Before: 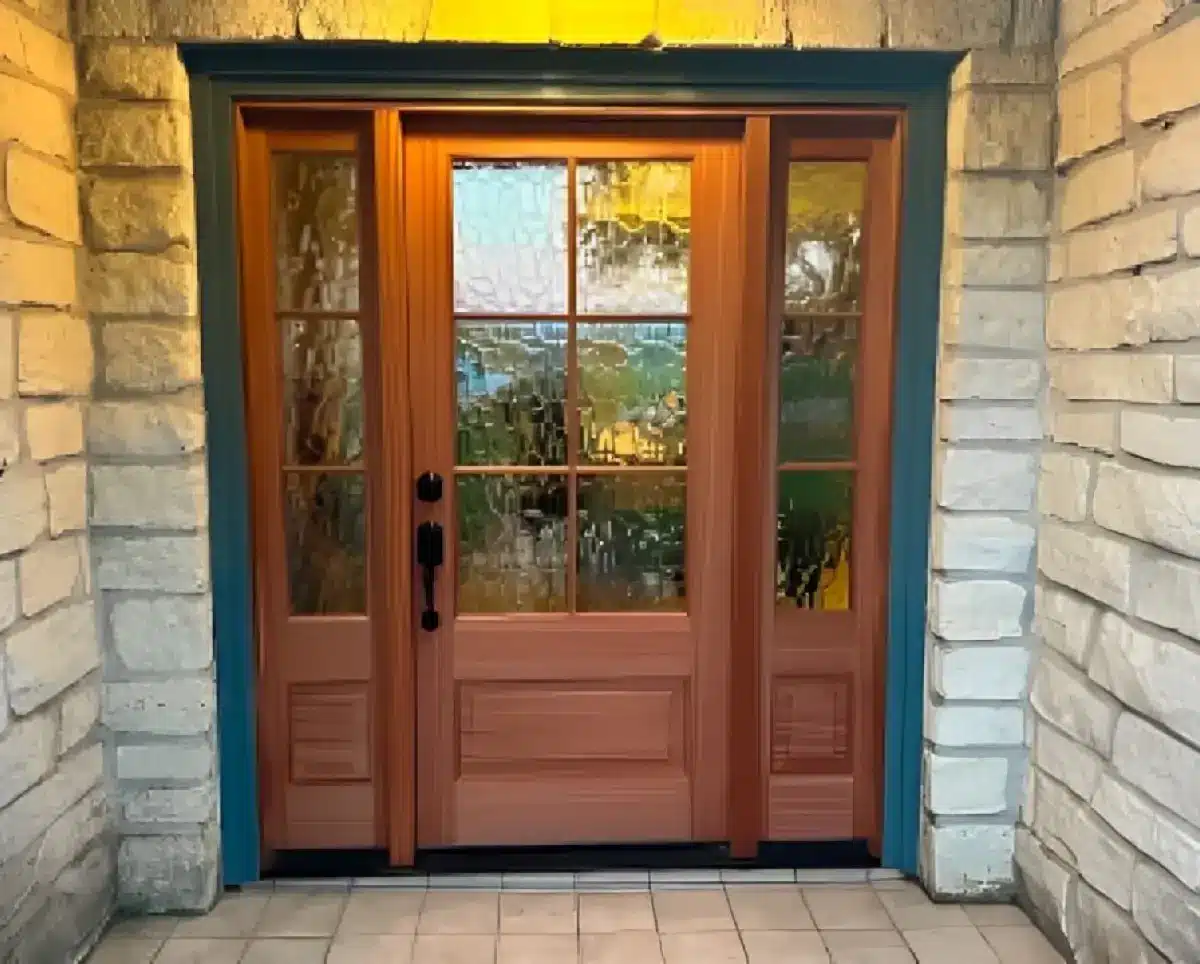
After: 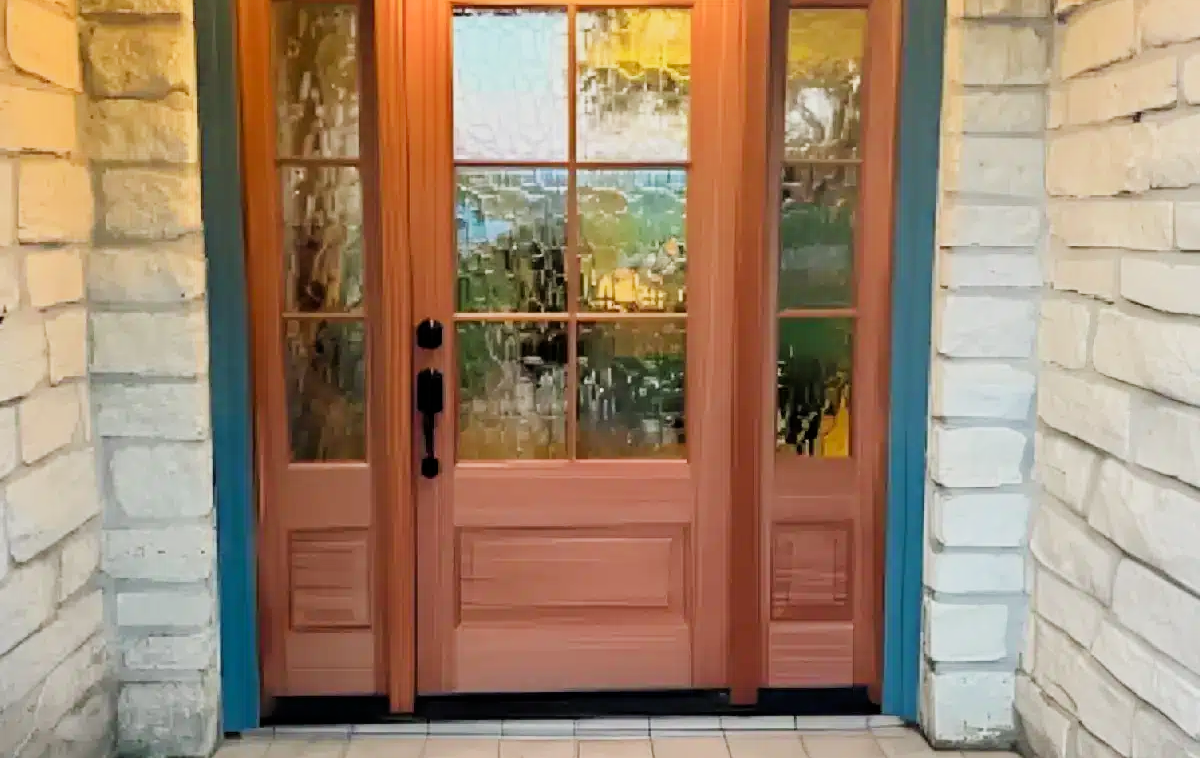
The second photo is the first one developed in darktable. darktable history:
filmic rgb: black relative exposure -7.65 EV, white relative exposure 4.56 EV, hardness 3.61
crop and rotate: top 15.934%, bottom 5.379%
exposure: exposure 0.756 EV, compensate highlight preservation false
